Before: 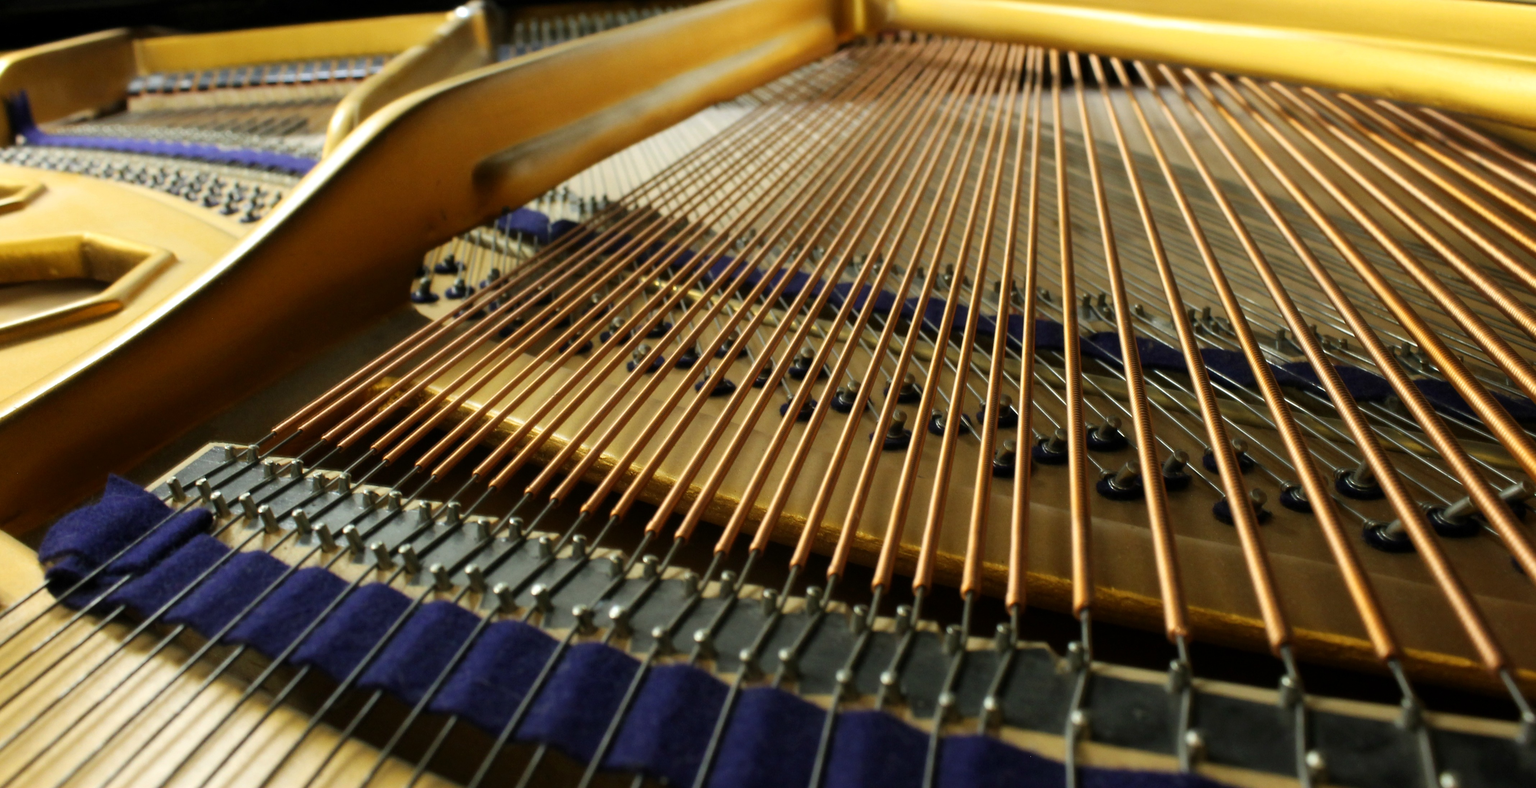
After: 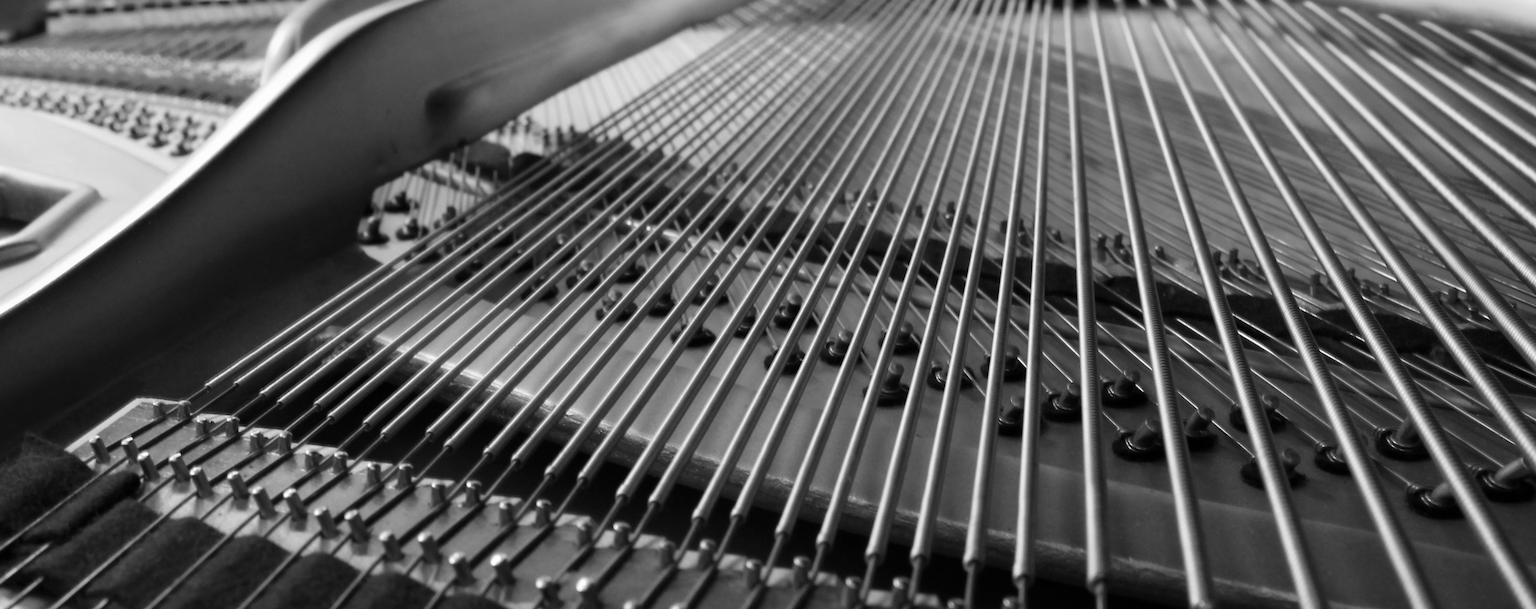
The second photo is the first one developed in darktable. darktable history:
color correction: highlights a* -4.98, highlights b* -3.76, shadows a* 3.83, shadows b* 4.08
monochrome: size 1
crop: left 5.596%, top 10.314%, right 3.534%, bottom 19.395%
